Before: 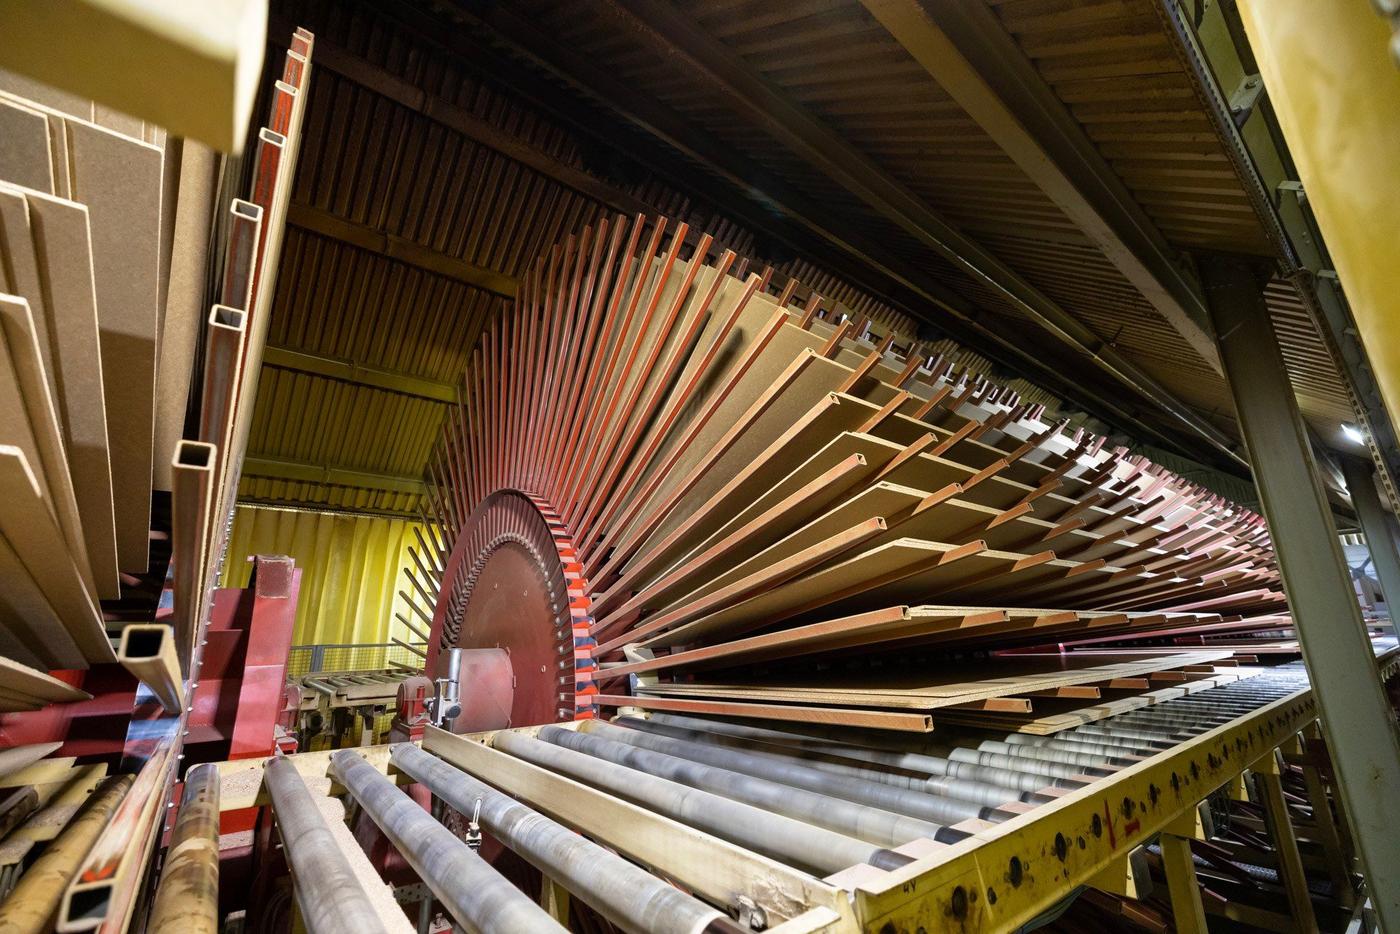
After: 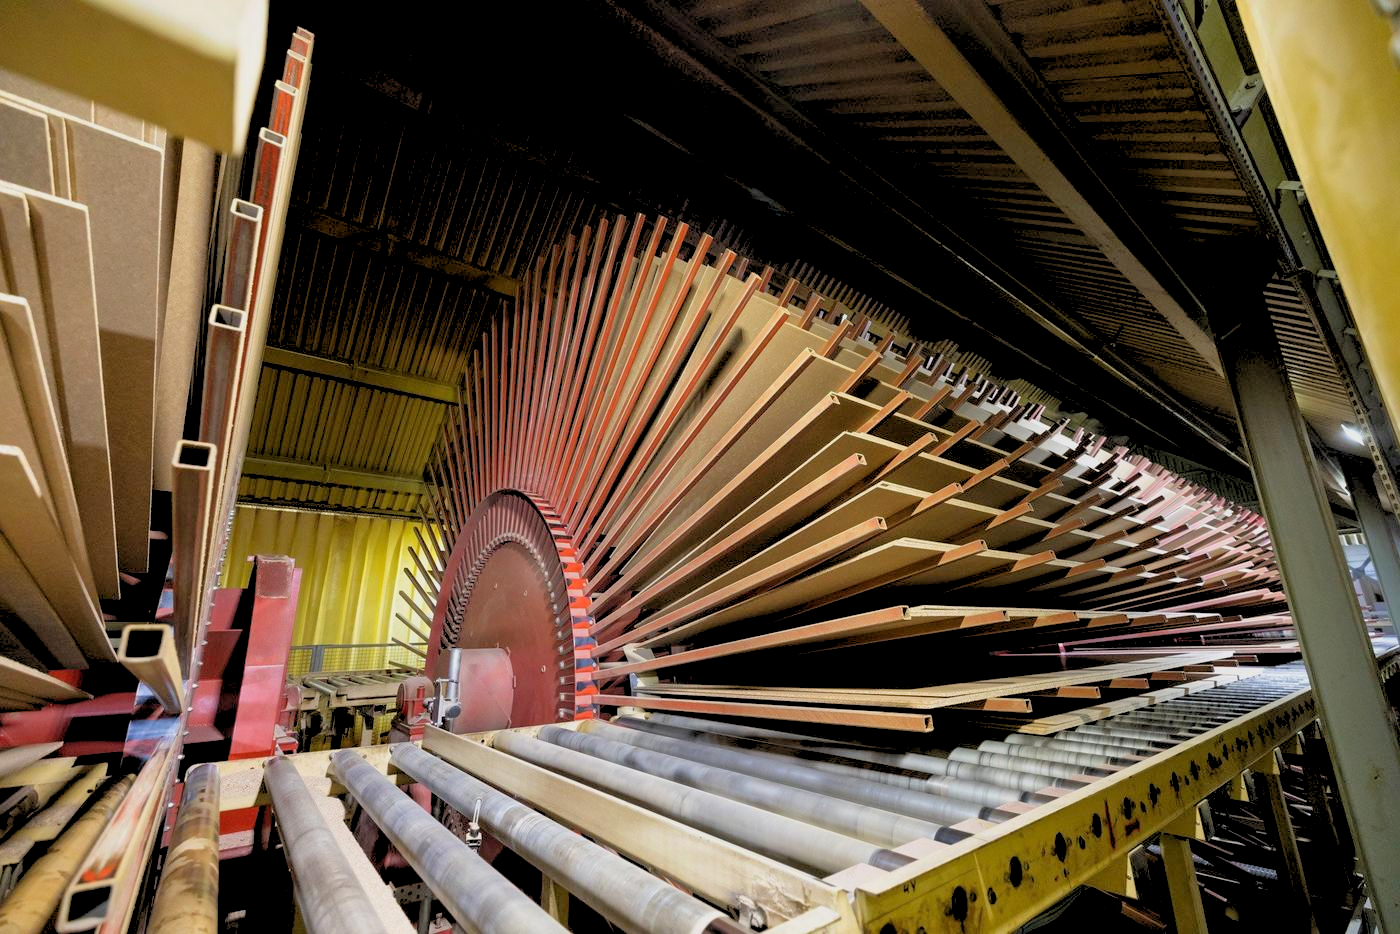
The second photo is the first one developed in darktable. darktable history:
rgb levels: preserve colors sum RGB, levels [[0.038, 0.433, 0.934], [0, 0.5, 1], [0, 0.5, 1]]
tone equalizer: on, module defaults
